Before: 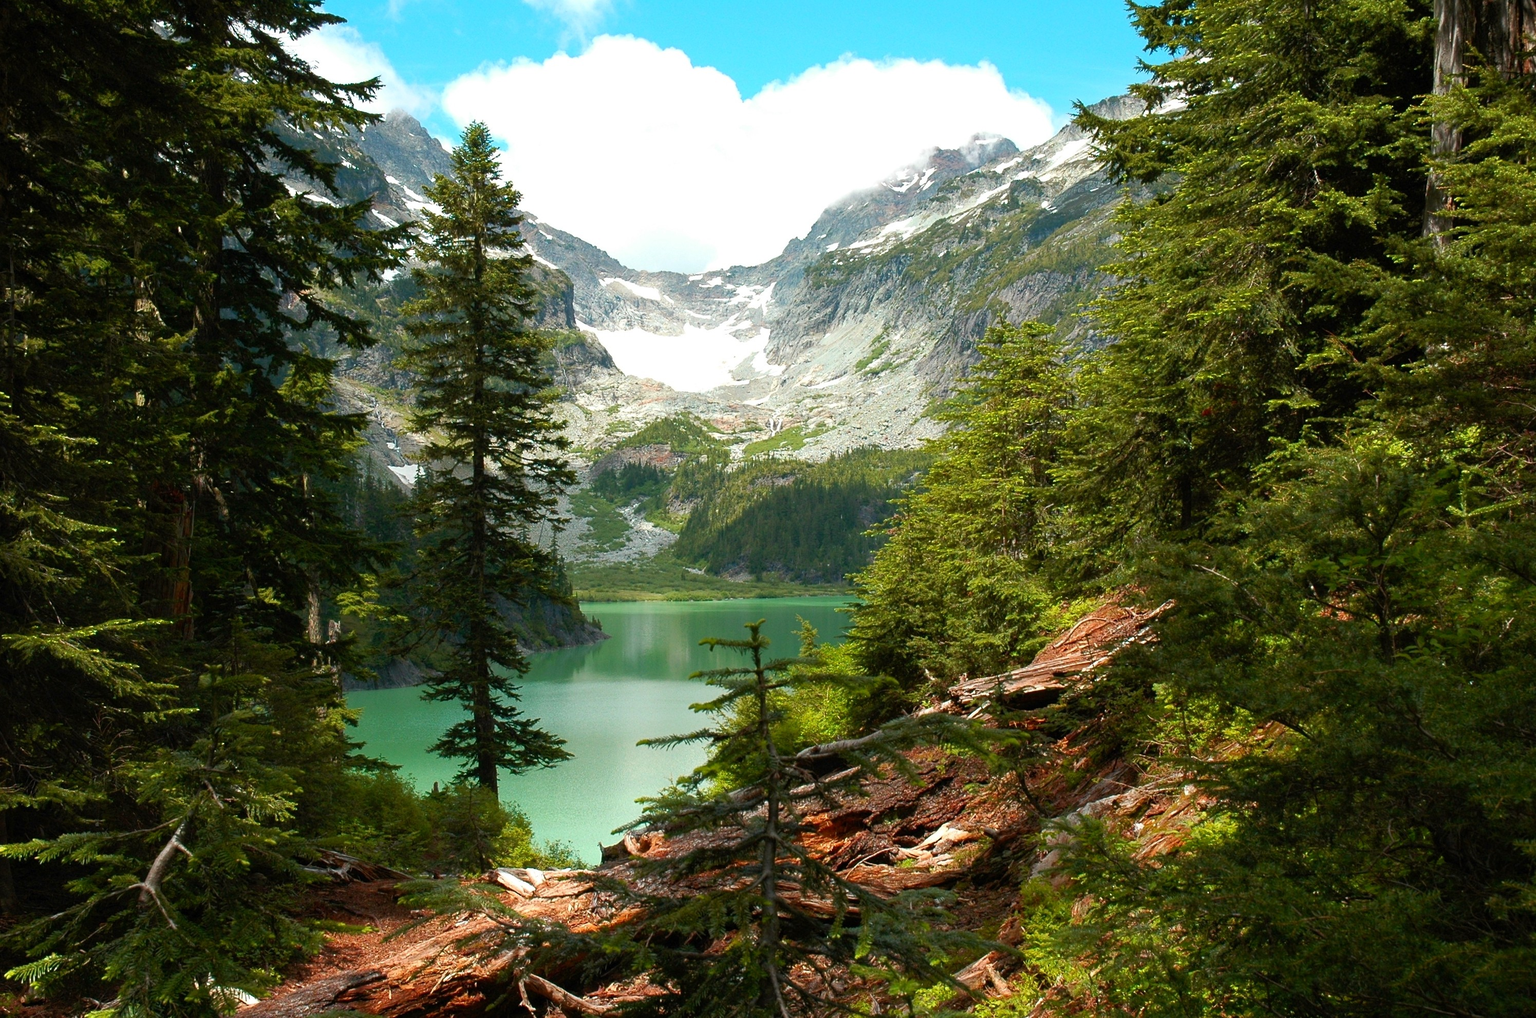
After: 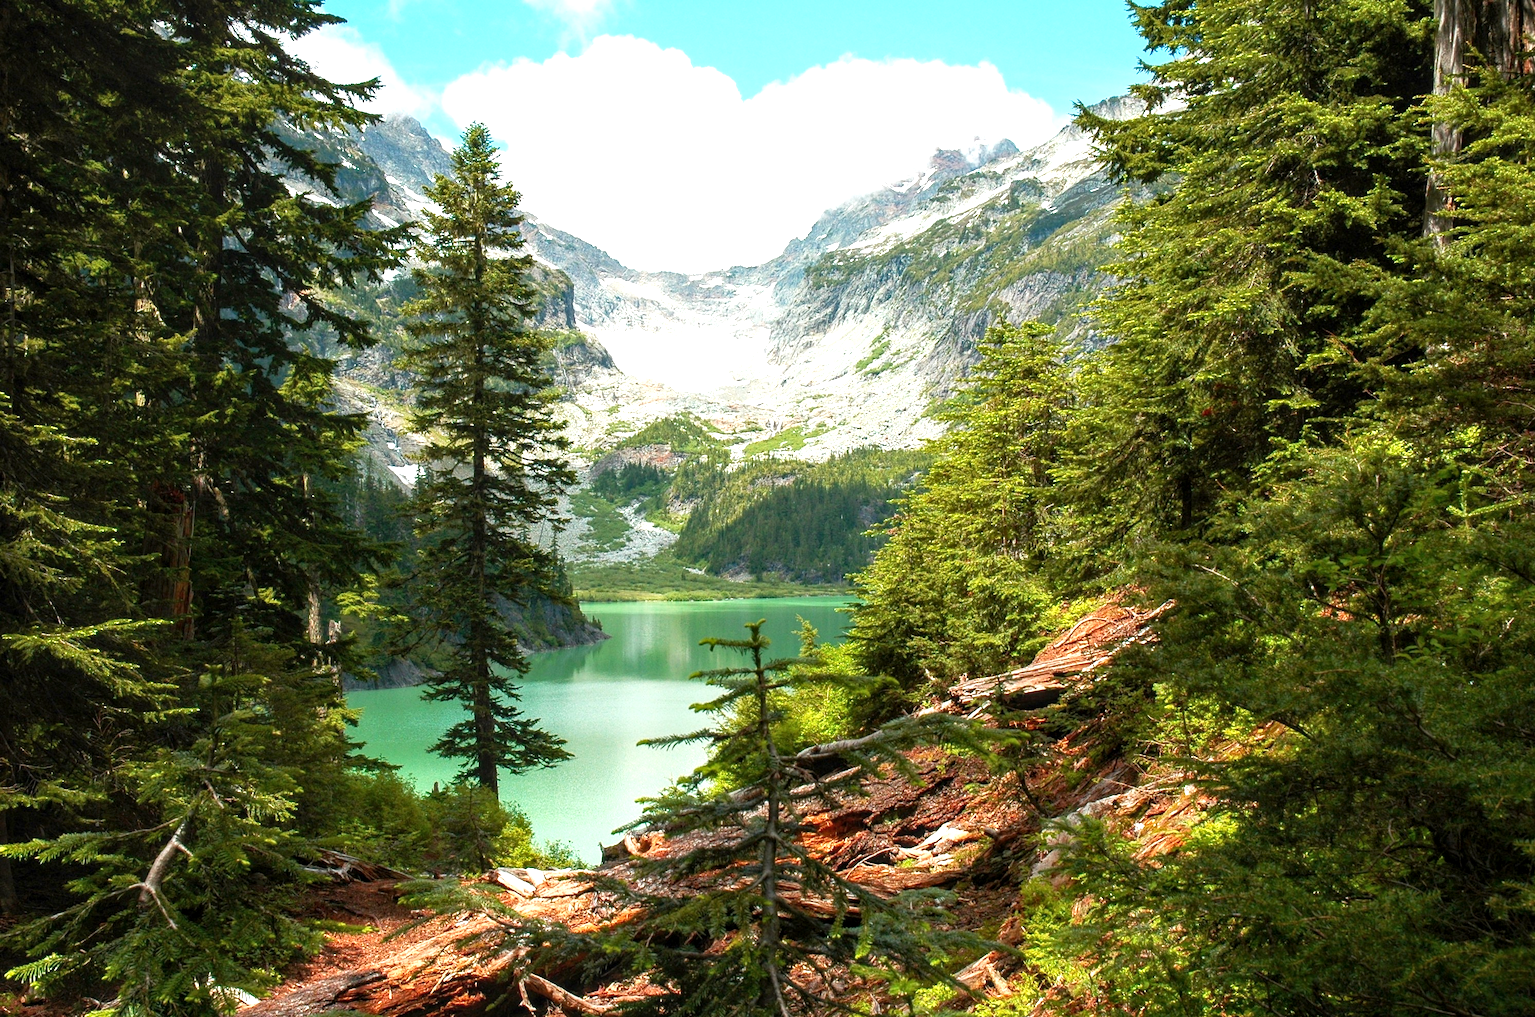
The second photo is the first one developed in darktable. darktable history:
exposure: black level correction 0, exposure 0.699 EV, compensate highlight preservation false
local contrast: on, module defaults
tone curve: curves: ch0 [(0, 0) (0.003, 0.003) (0.011, 0.011) (0.025, 0.026) (0.044, 0.046) (0.069, 0.072) (0.1, 0.103) (0.136, 0.141) (0.177, 0.184) (0.224, 0.233) (0.277, 0.287) (0.335, 0.348) (0.399, 0.414) (0.468, 0.486) (0.543, 0.563) (0.623, 0.647) (0.709, 0.736) (0.801, 0.831) (0.898, 0.92) (1, 1)], preserve colors none
